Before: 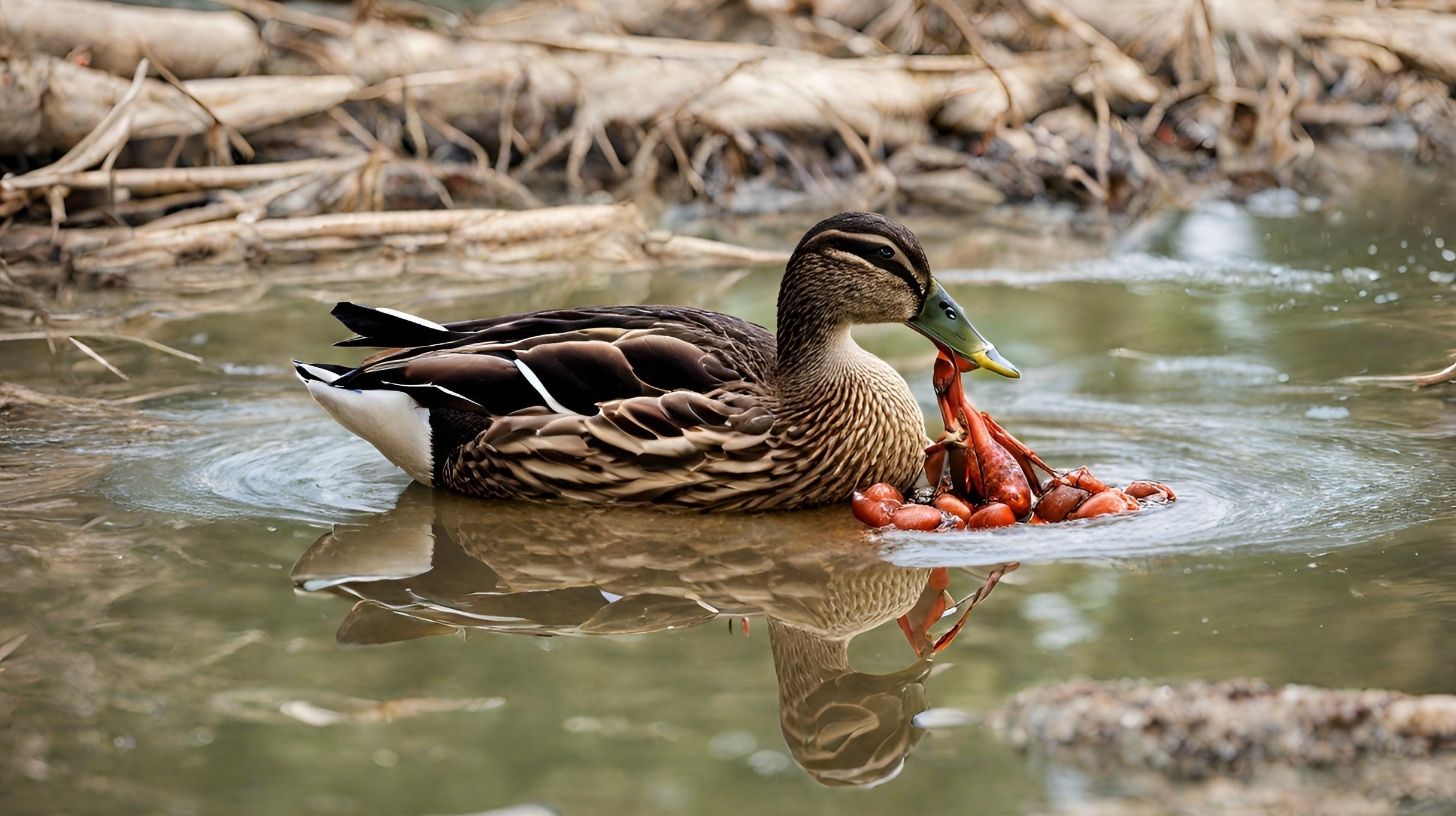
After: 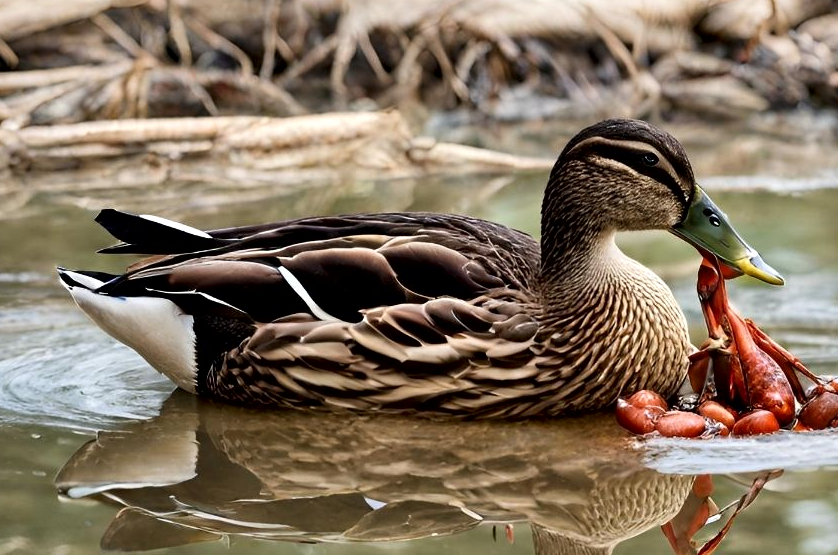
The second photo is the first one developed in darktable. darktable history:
local contrast: mode bilateral grid, contrast 24, coarseness 60, detail 151%, midtone range 0.2
crop: left 16.227%, top 11.458%, right 26.176%, bottom 20.514%
